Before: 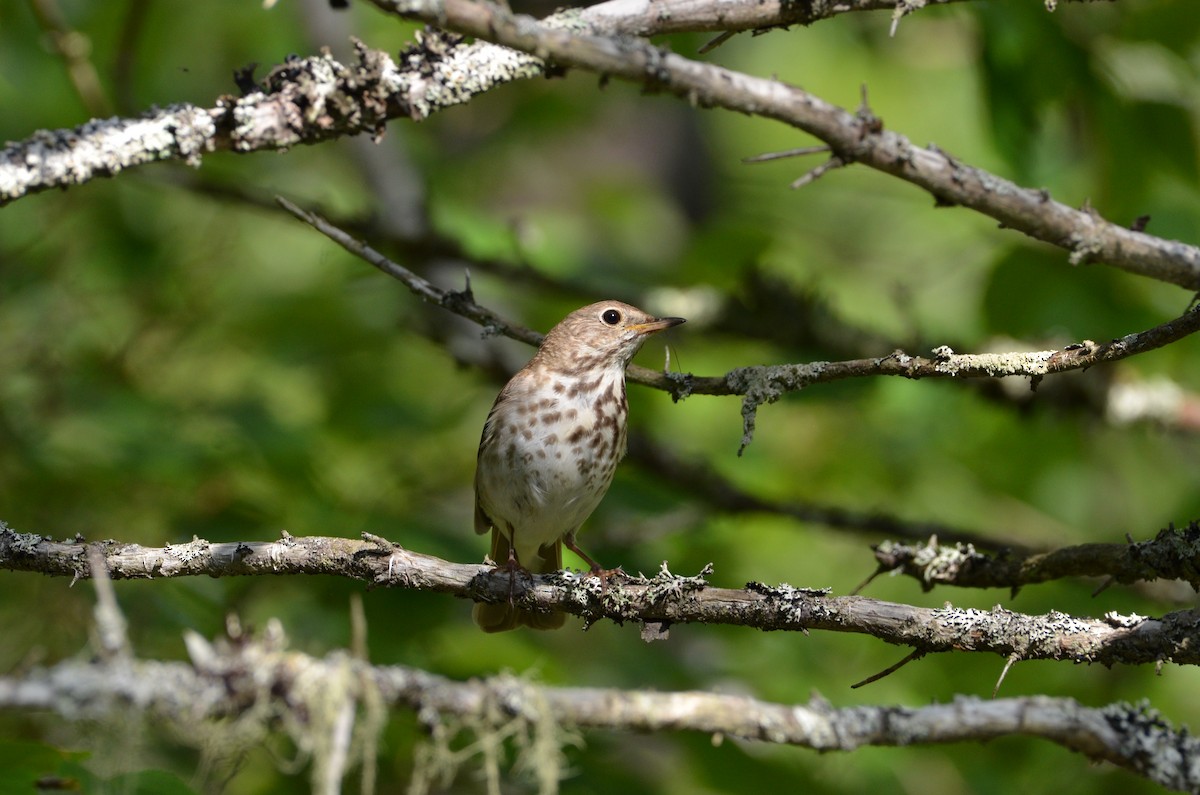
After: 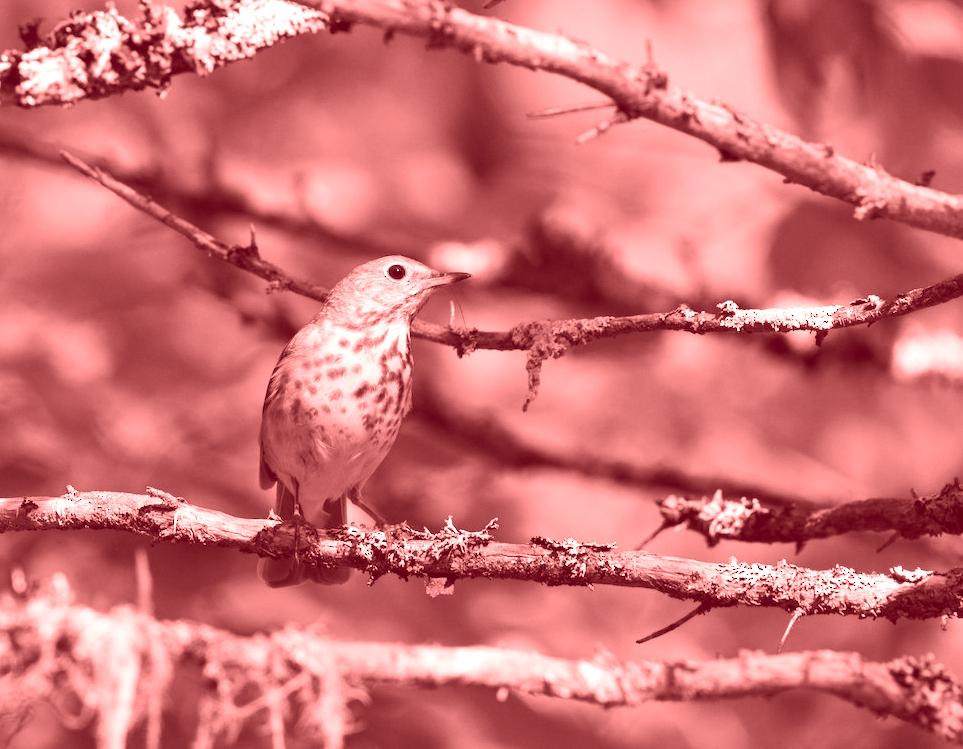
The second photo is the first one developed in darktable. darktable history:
colorize: saturation 60%, source mix 100%
crop and rotate: left 17.959%, top 5.771%, right 1.742%
contrast brightness saturation: contrast 0.2, brightness 0.16, saturation 0.22
